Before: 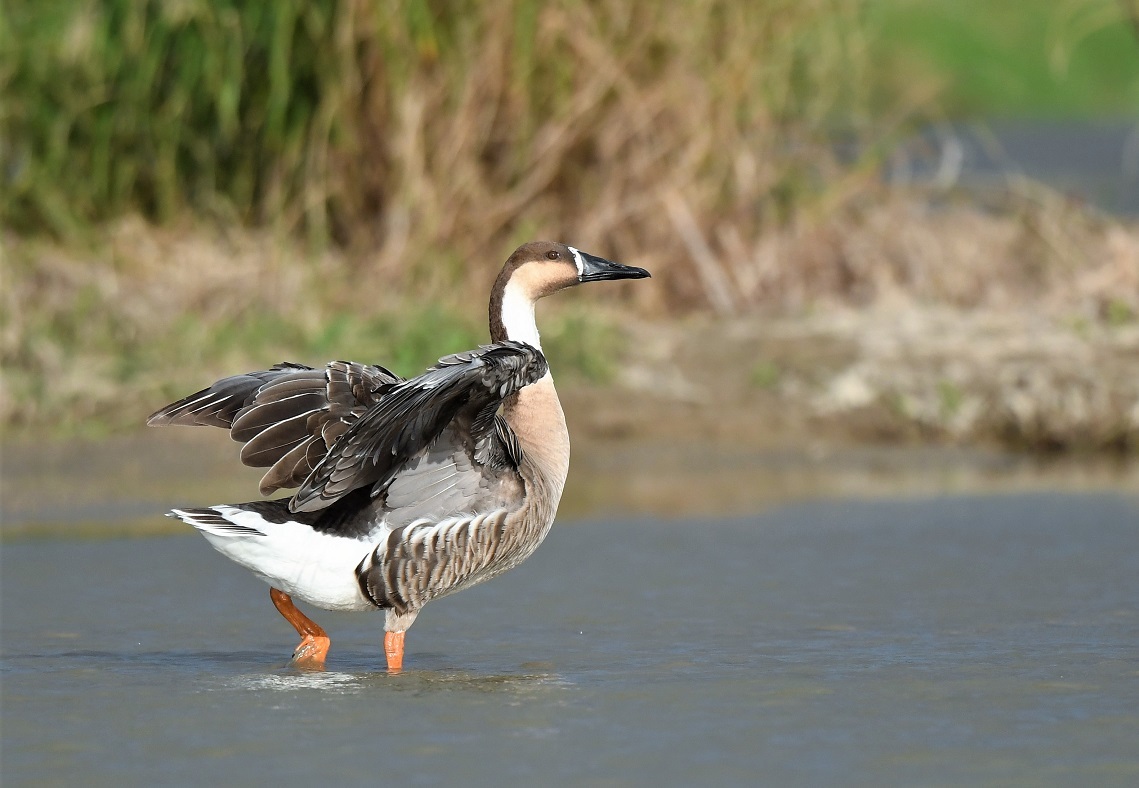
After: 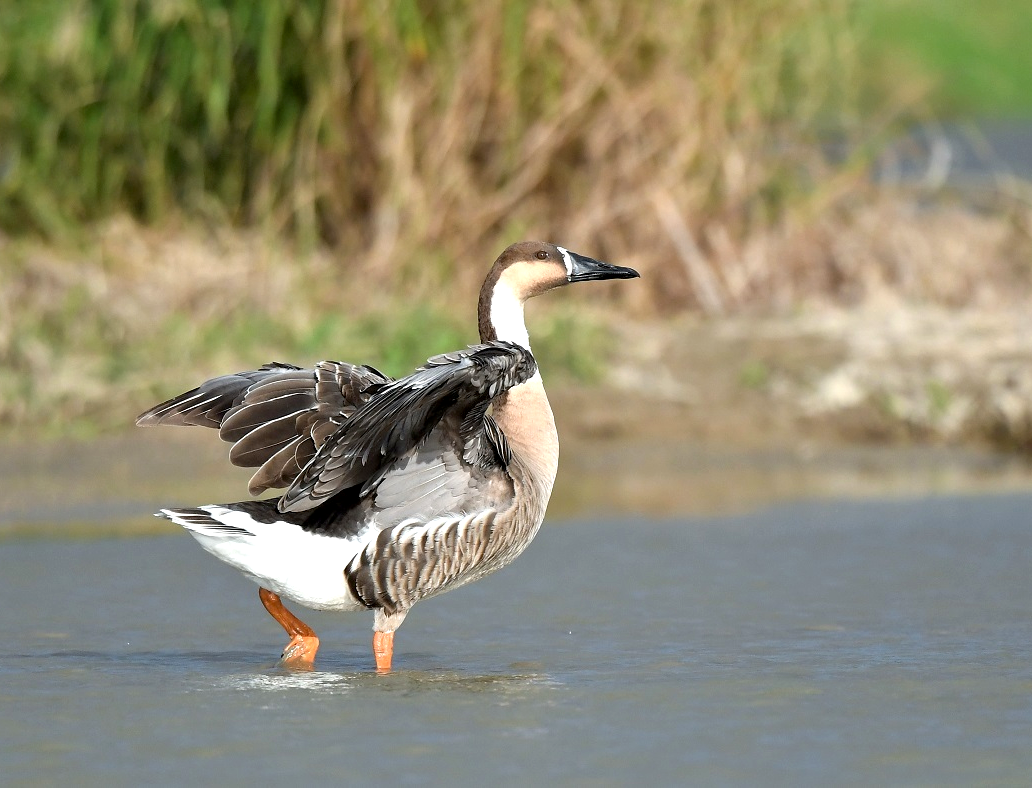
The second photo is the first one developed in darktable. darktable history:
exposure: black level correction 0.003, exposure 0.389 EV, compensate highlight preservation false
crop and rotate: left 1.01%, right 8.309%
